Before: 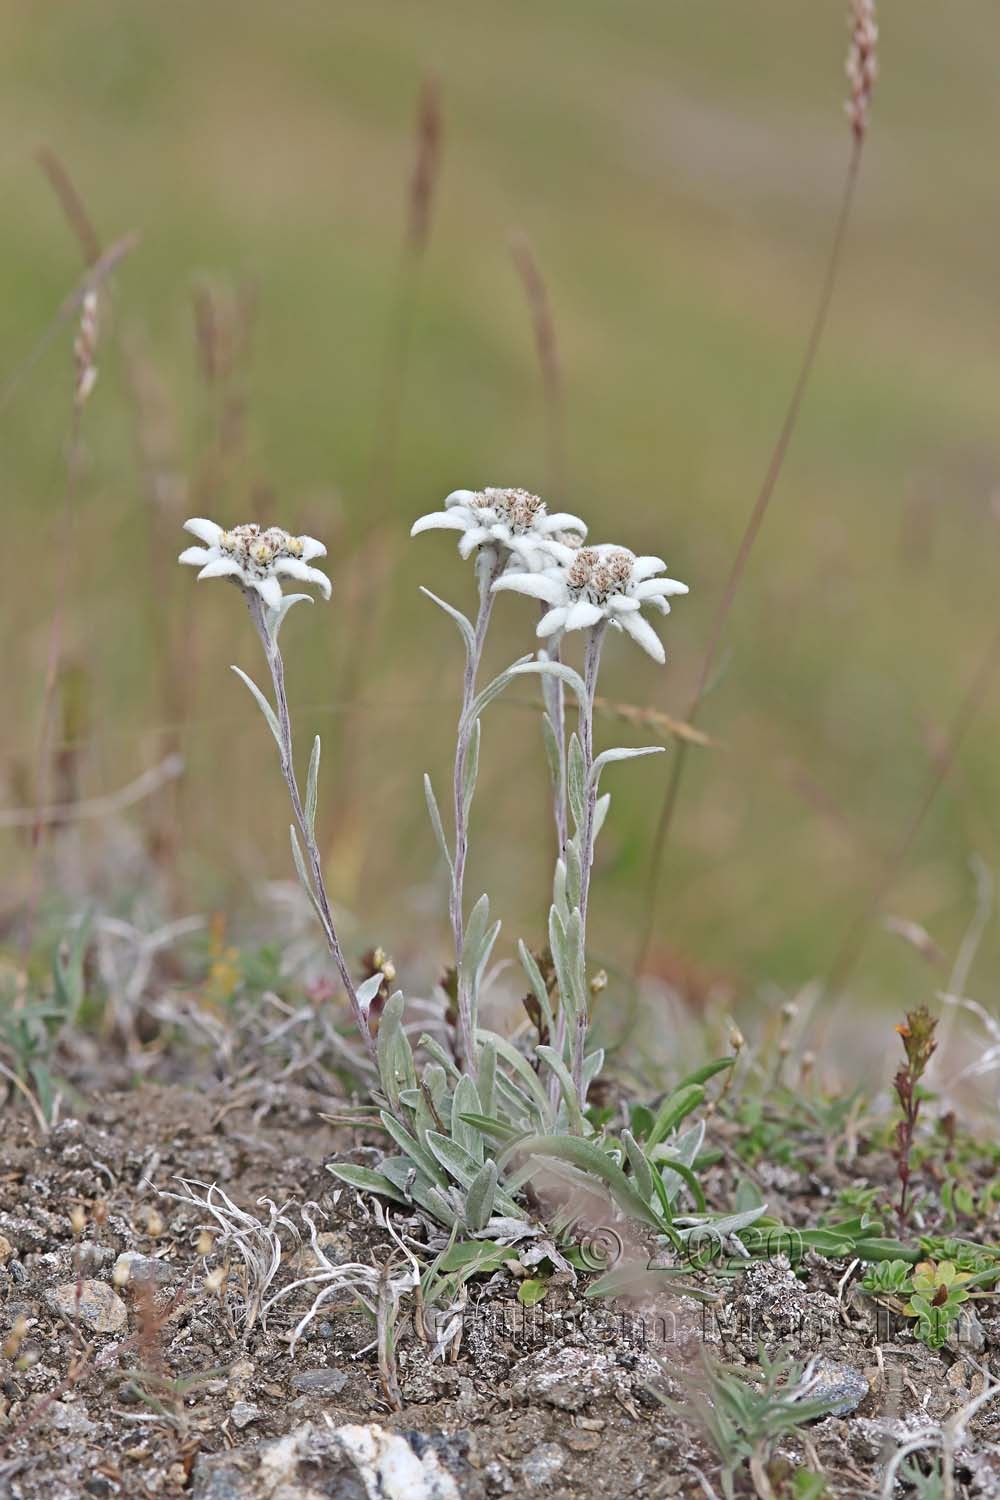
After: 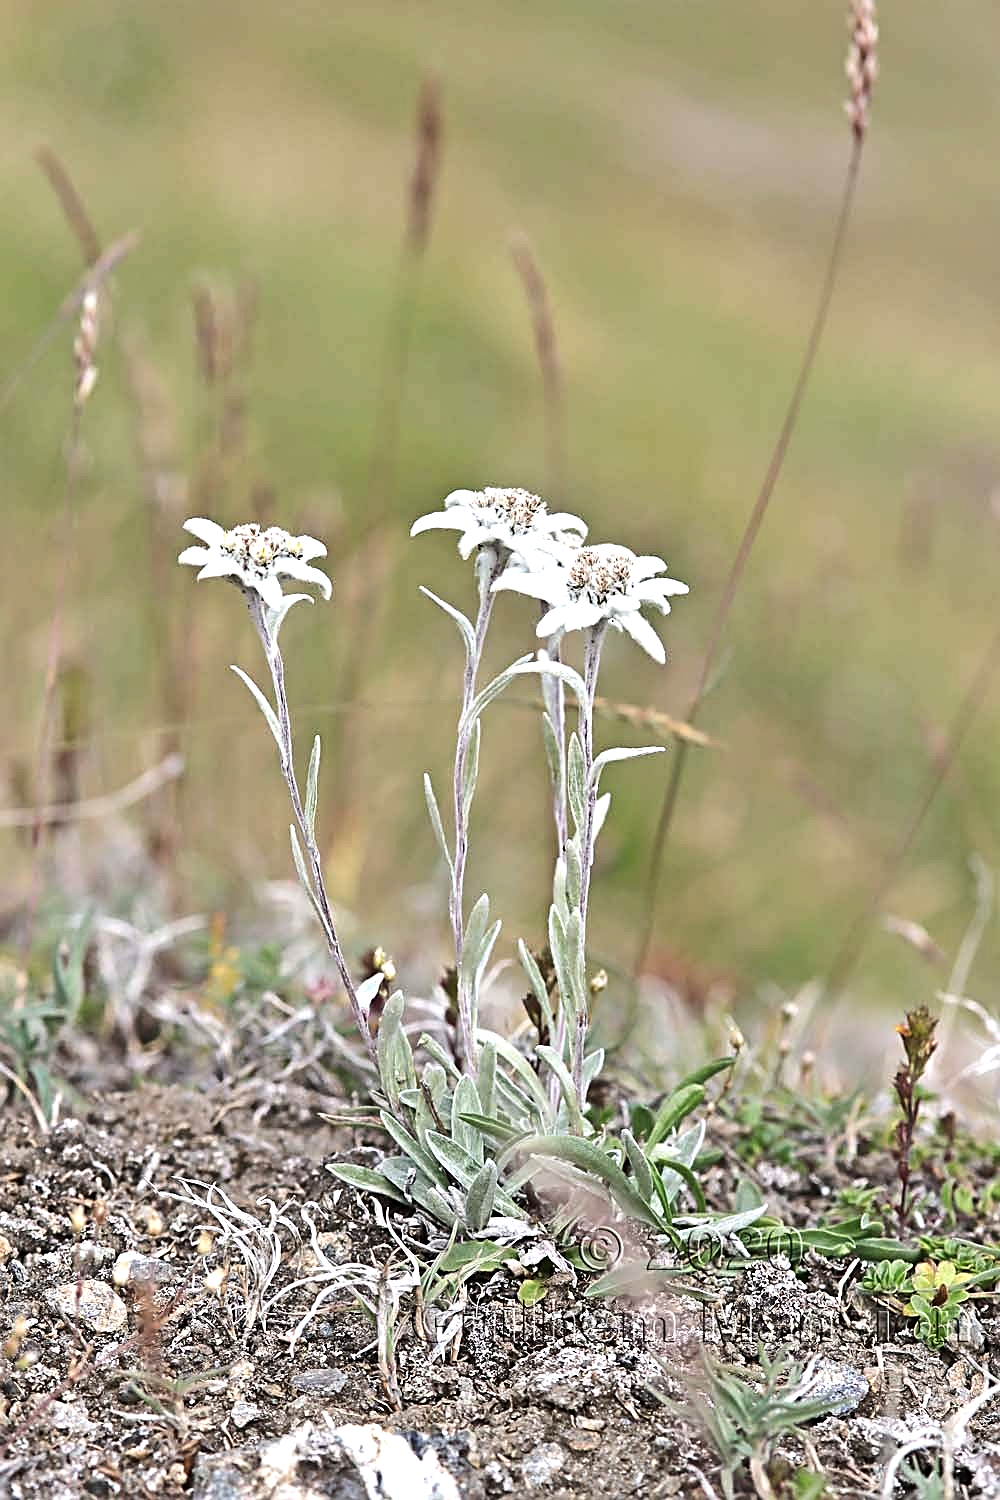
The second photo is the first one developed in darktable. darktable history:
tone equalizer: -8 EV -1.08 EV, -7 EV -1.01 EV, -6 EV -0.867 EV, -5 EV -0.578 EV, -3 EV 0.578 EV, -2 EV 0.867 EV, -1 EV 1.01 EV, +0 EV 1.08 EV, edges refinement/feathering 500, mask exposure compensation -1.57 EV, preserve details no
sharpen: on, module defaults
